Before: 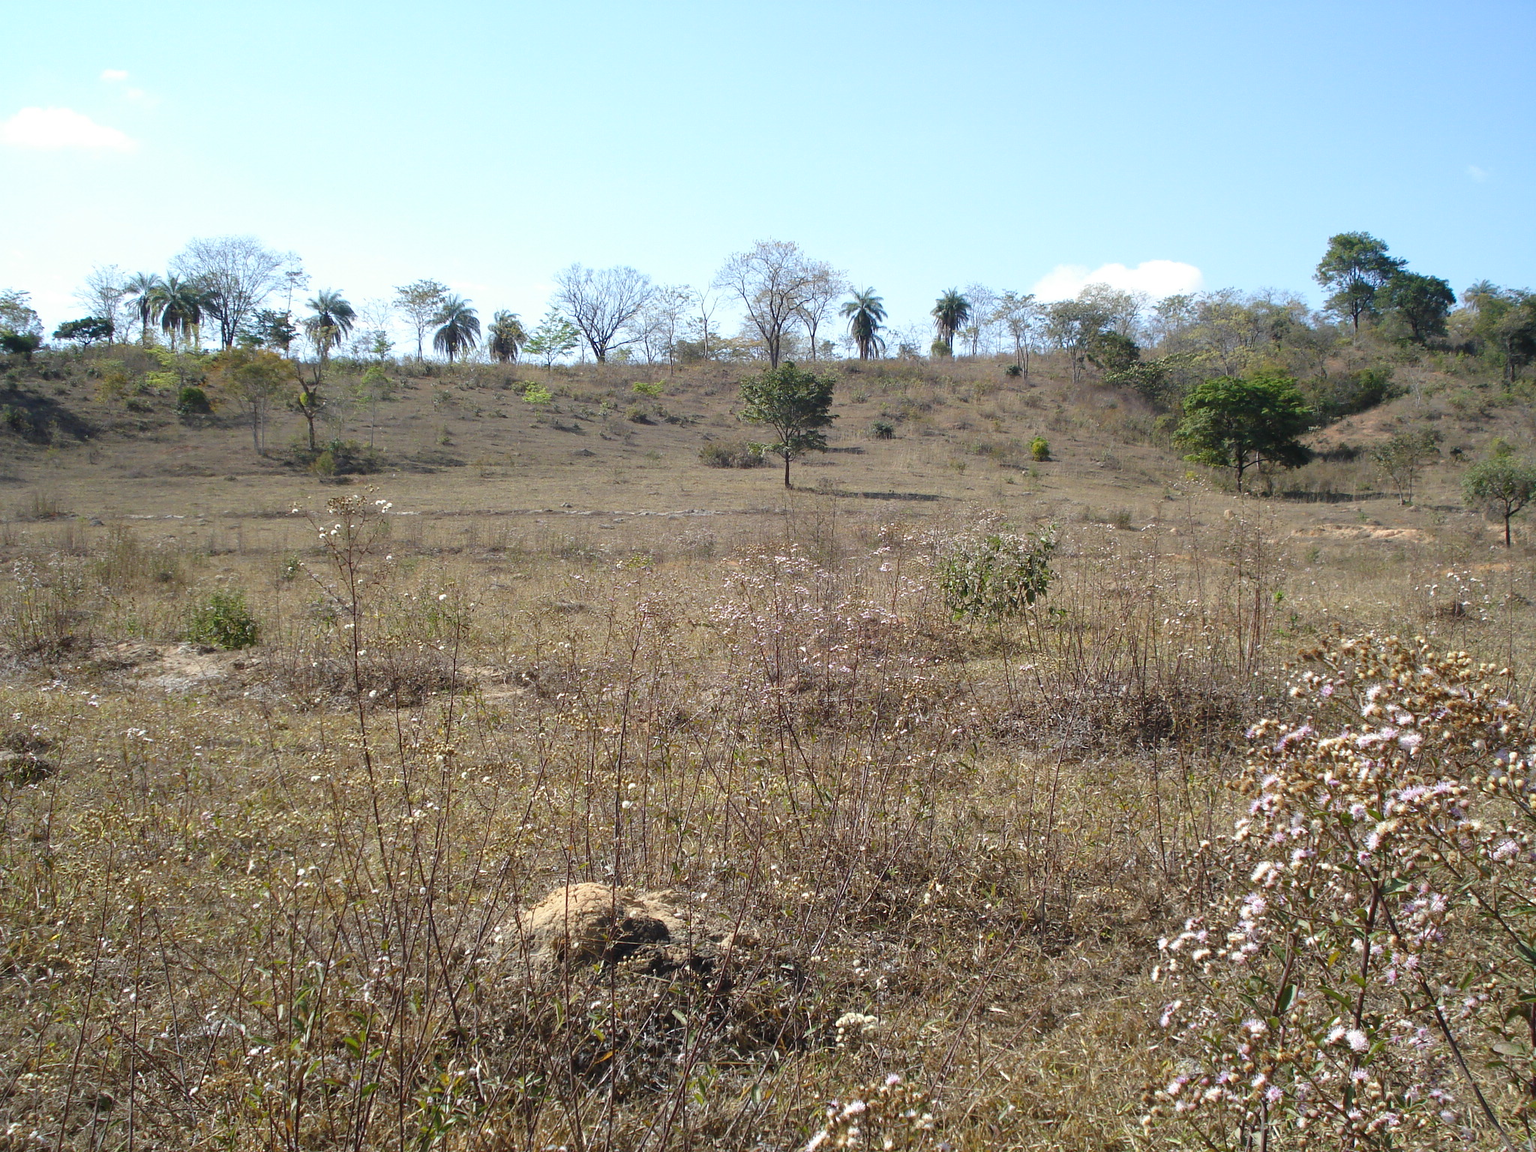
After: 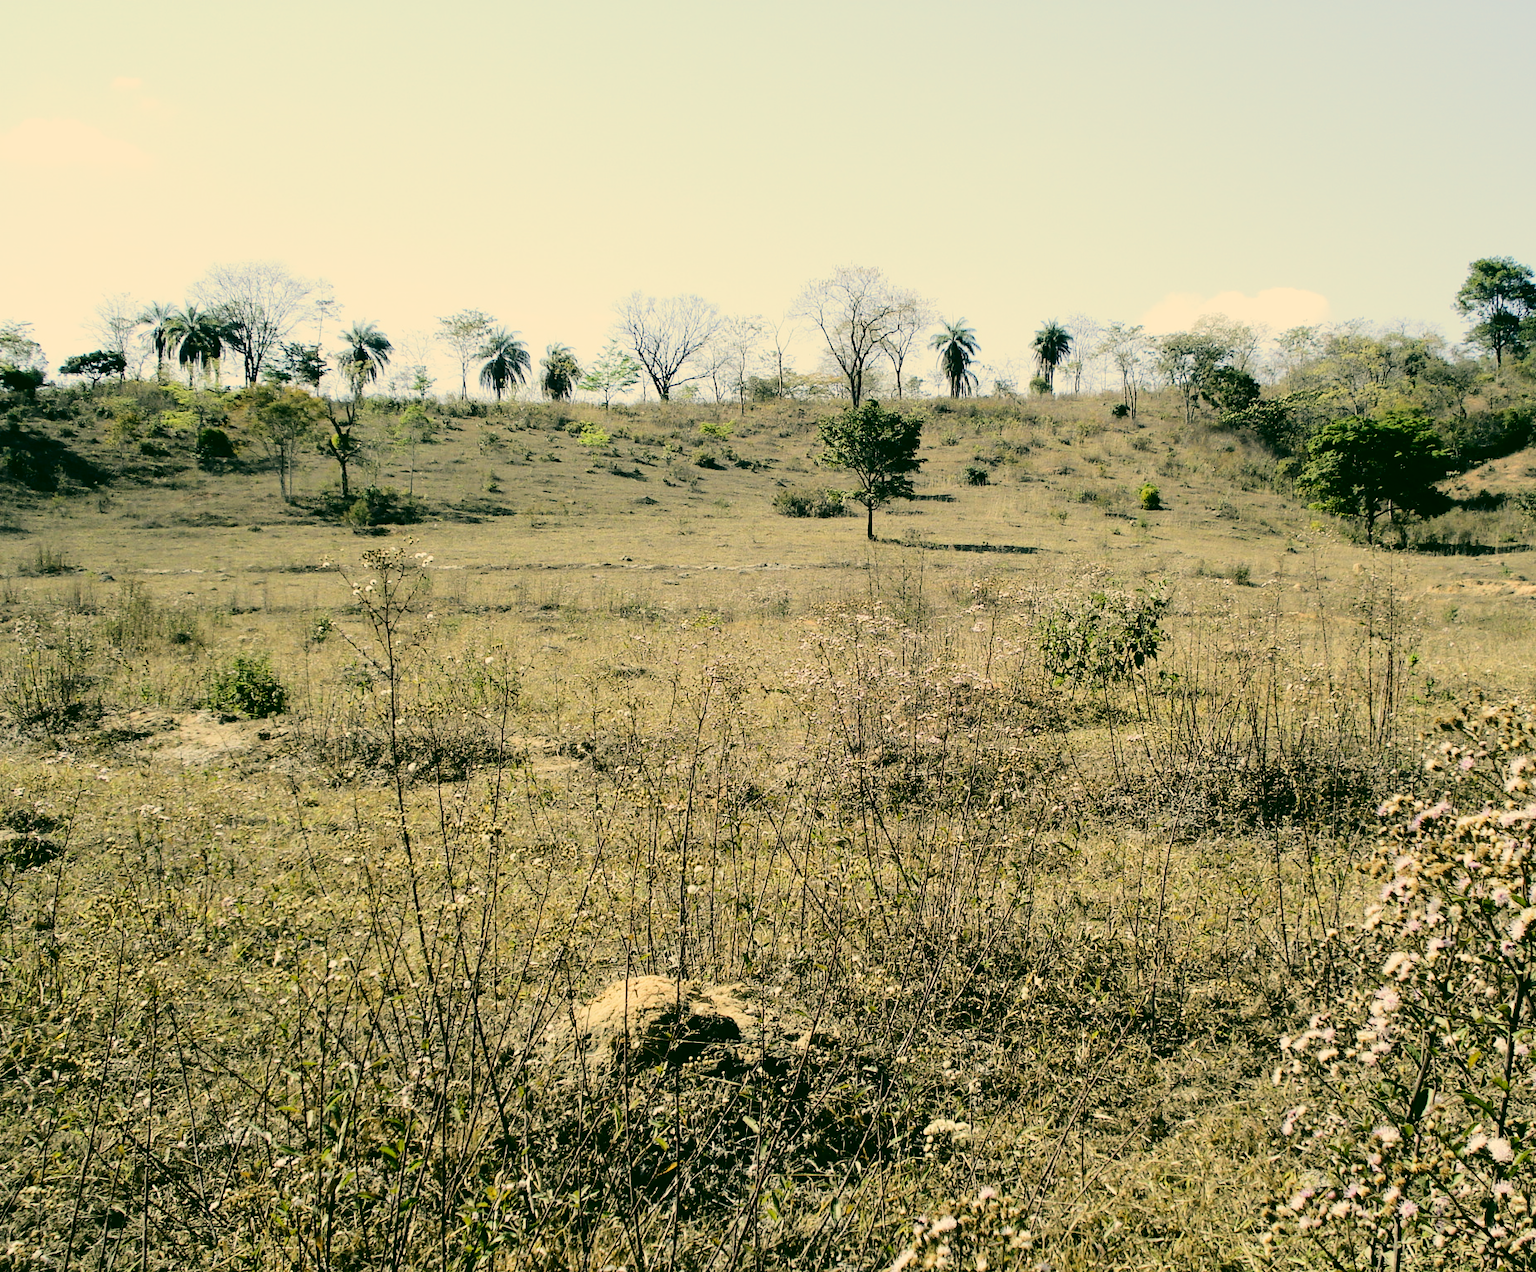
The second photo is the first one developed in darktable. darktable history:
color correction: highlights a* 4.75, highlights b* 23.91, shadows a* -15.78, shadows b* 3.76
tone curve: curves: ch0 [(0, 0) (0.003, 0.026) (0.011, 0.03) (0.025, 0.038) (0.044, 0.046) (0.069, 0.055) (0.1, 0.075) (0.136, 0.114) (0.177, 0.158) (0.224, 0.215) (0.277, 0.296) (0.335, 0.386) (0.399, 0.479) (0.468, 0.568) (0.543, 0.637) (0.623, 0.707) (0.709, 0.773) (0.801, 0.834) (0.898, 0.896) (1, 1)], color space Lab, independent channels, preserve colors none
filmic rgb: black relative exposure -5.04 EV, white relative exposure 3.56 EV, hardness 3.19, contrast 1.508, highlights saturation mix -49.84%, iterations of high-quality reconstruction 0
crop: right 9.492%, bottom 0.028%
